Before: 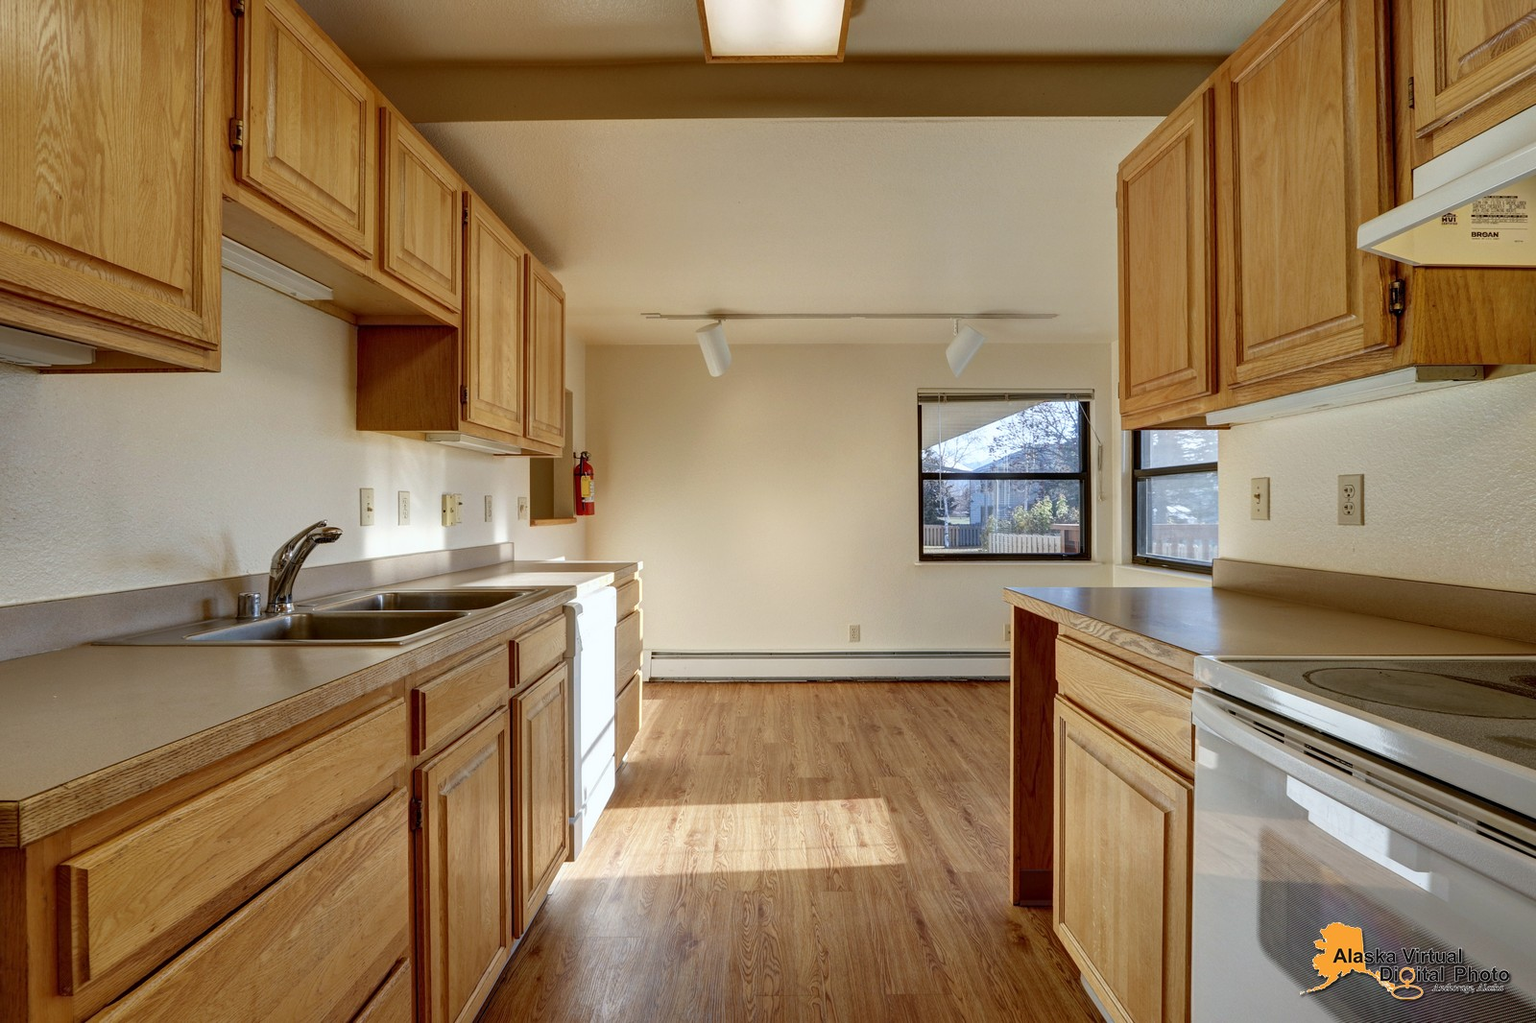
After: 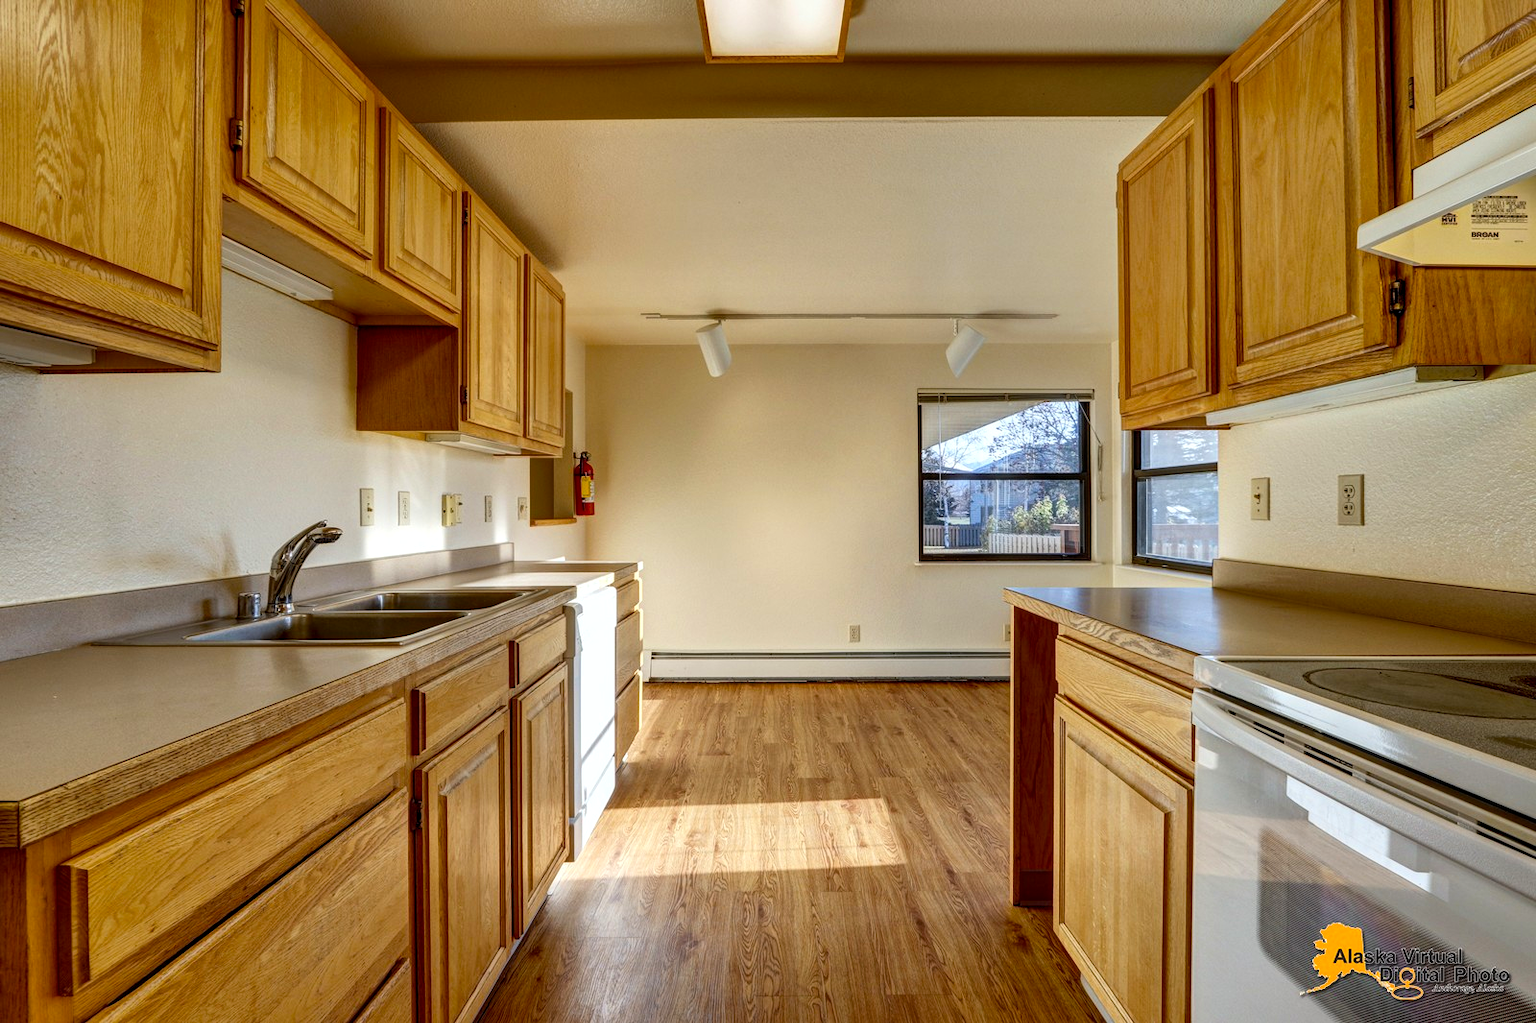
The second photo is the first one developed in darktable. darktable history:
rotate and perspective: crop left 0, crop top 0
color balance: output saturation 120%
local contrast: on, module defaults
tone curve: curves: ch0 [(0, 0) (0.251, 0.254) (0.689, 0.733) (1, 1)]
shadows and highlights: shadows 53, soften with gaussian
